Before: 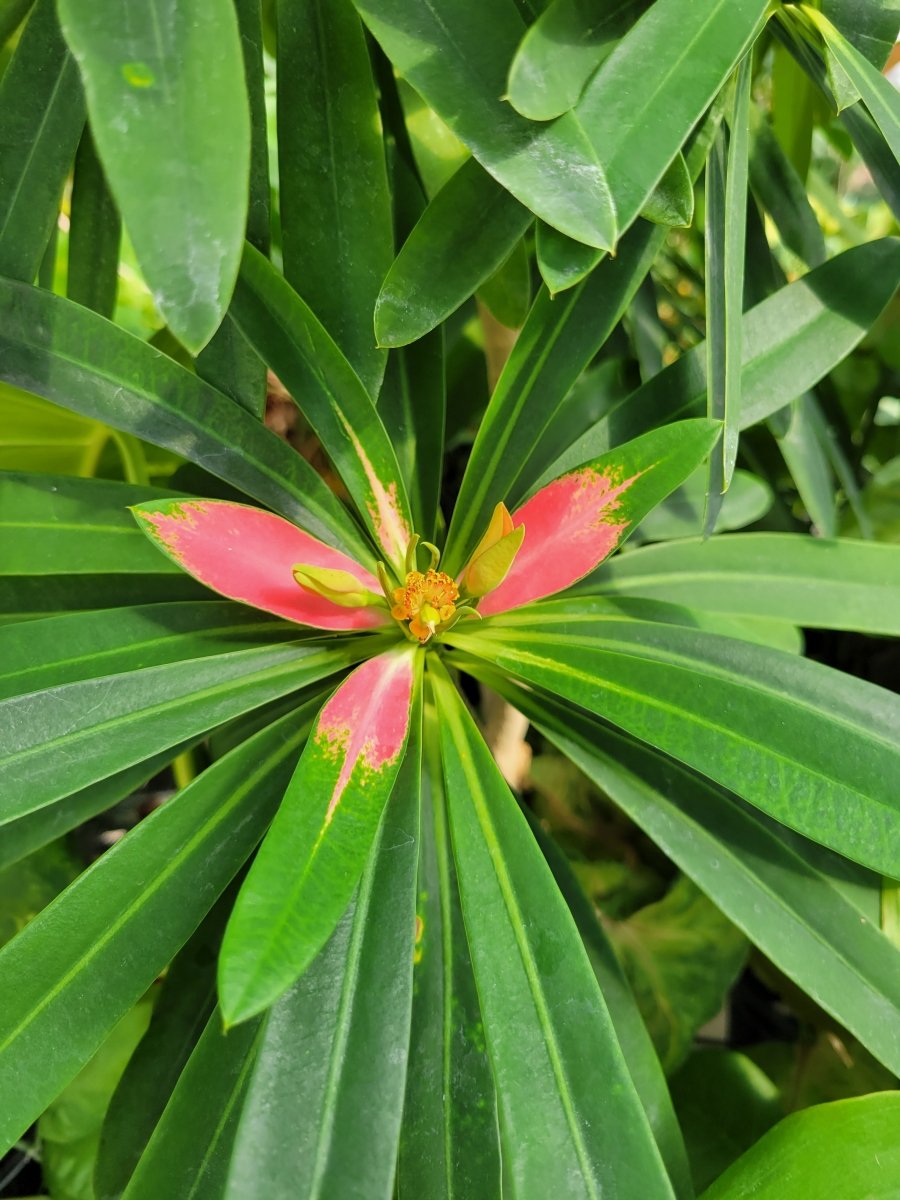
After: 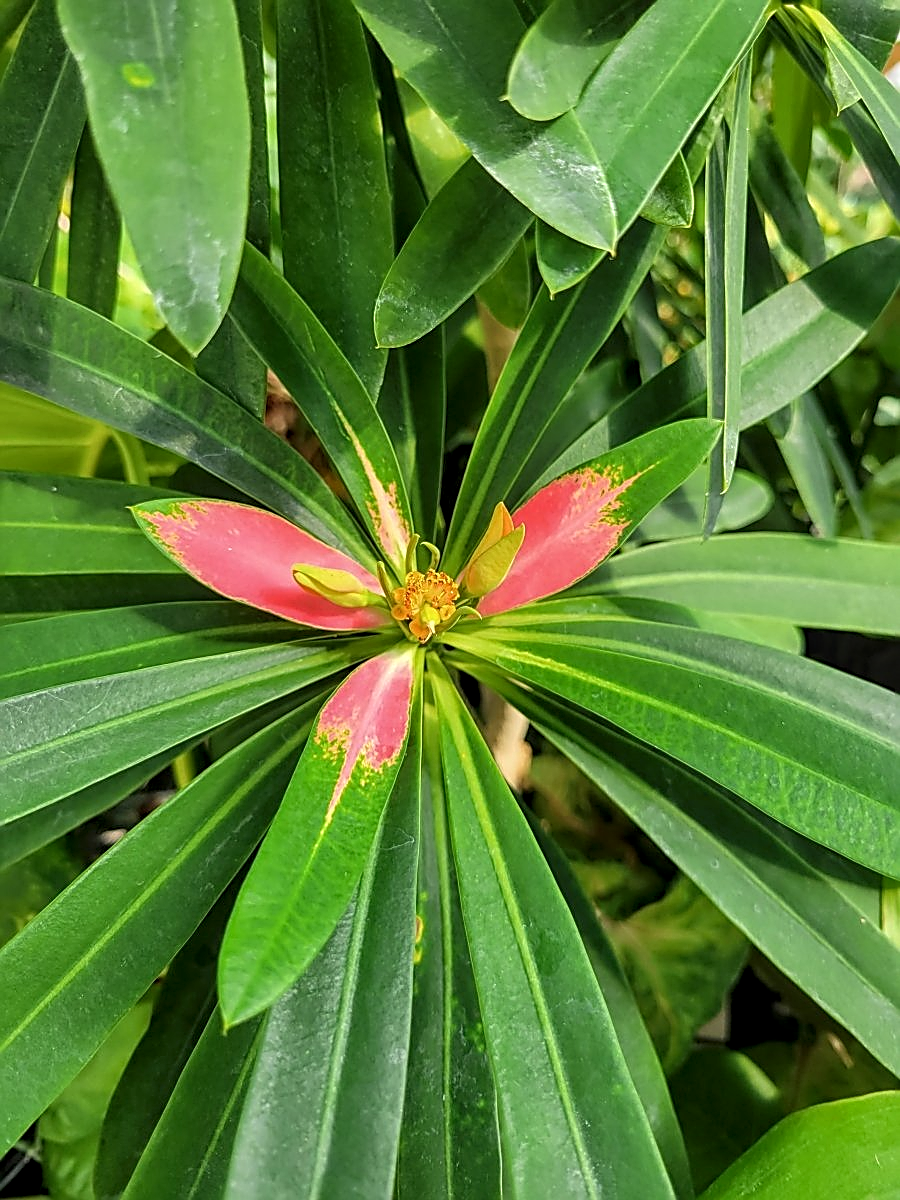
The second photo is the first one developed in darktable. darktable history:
local contrast: detail 130%
sharpen: amount 1.014
